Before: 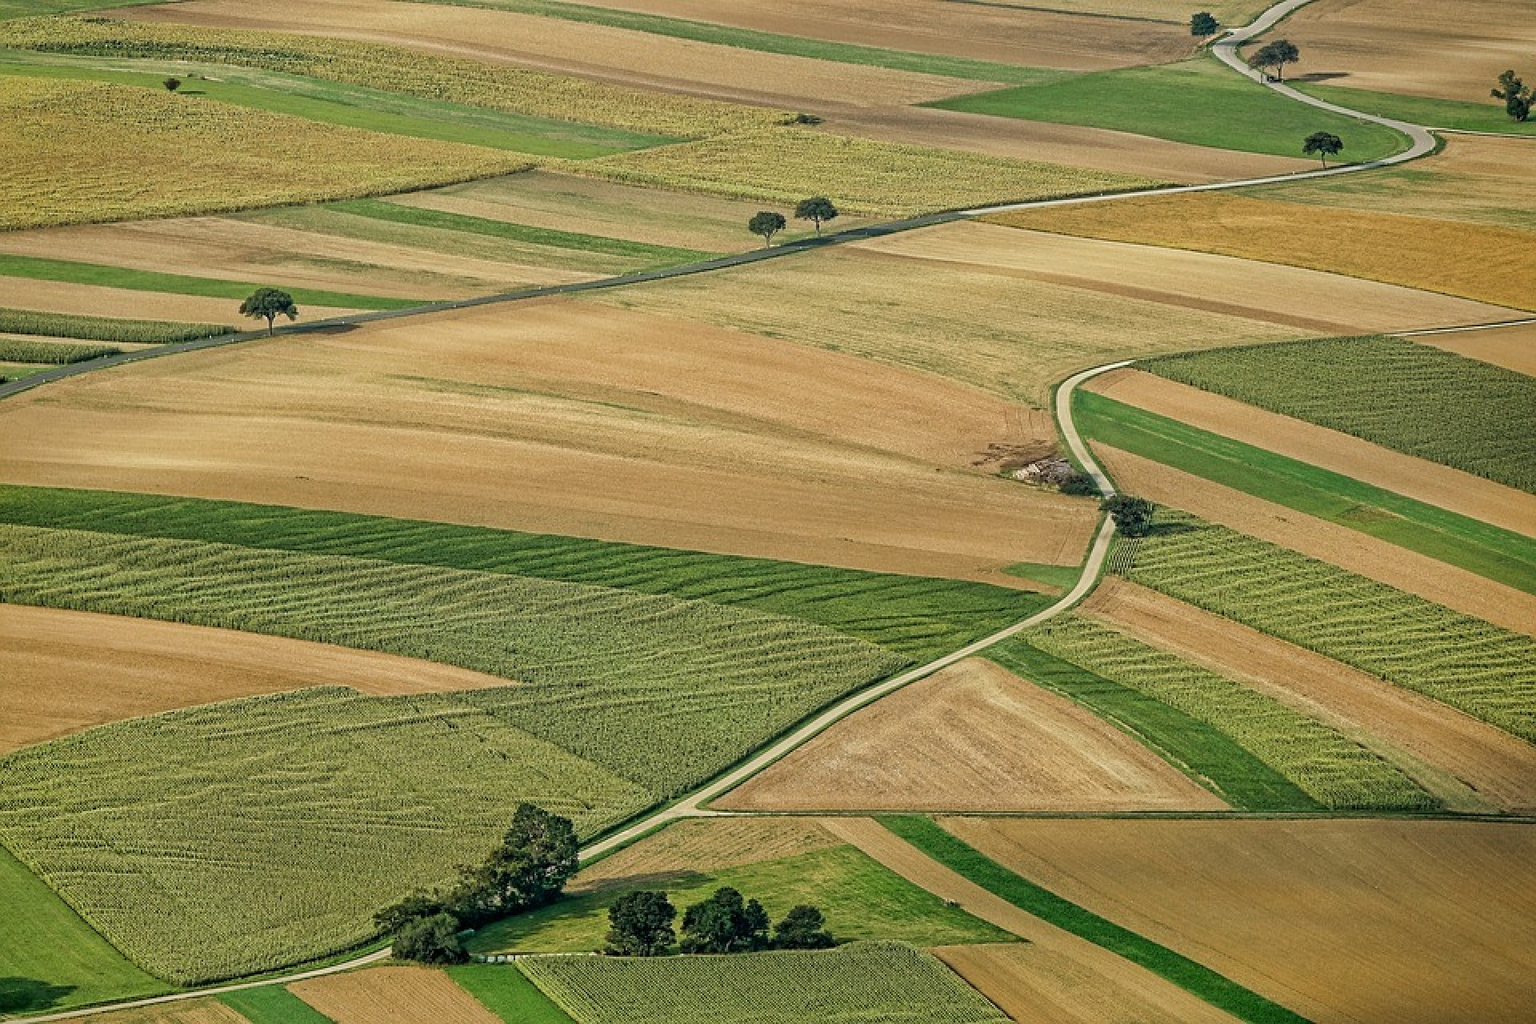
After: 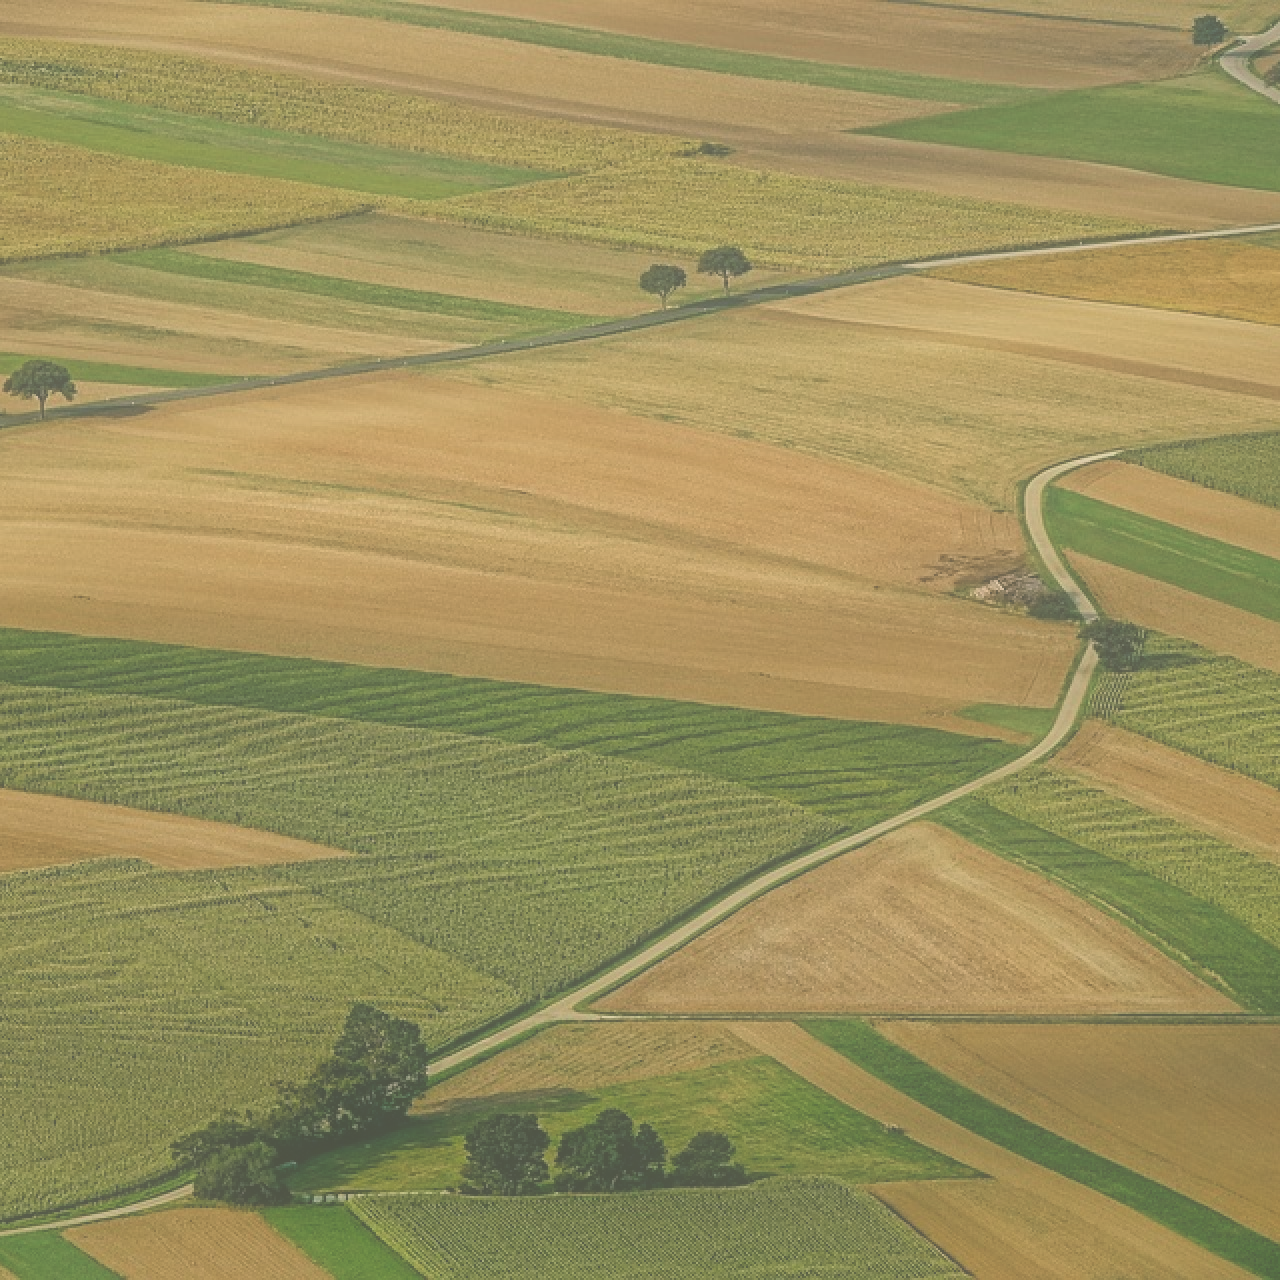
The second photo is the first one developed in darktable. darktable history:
contrast equalizer: octaves 7, y [[0.6 ×6], [0.55 ×6], [0 ×6], [0 ×6], [0 ×6]], mix -0.983
color correction: highlights a* 4.53, highlights b* 4.94, shadows a* -6.78, shadows b* 4.86
crop and rotate: left 15.426%, right 17.889%
exposure: black level correction -0.061, exposure -0.05 EV, compensate exposure bias true, compensate highlight preservation false
